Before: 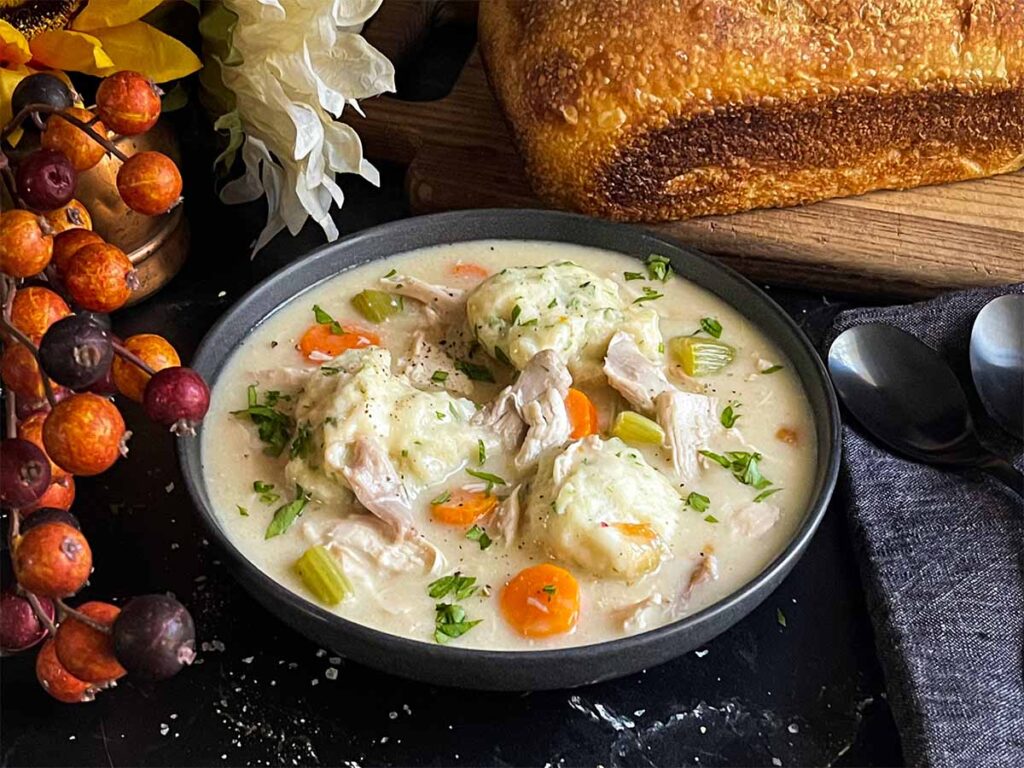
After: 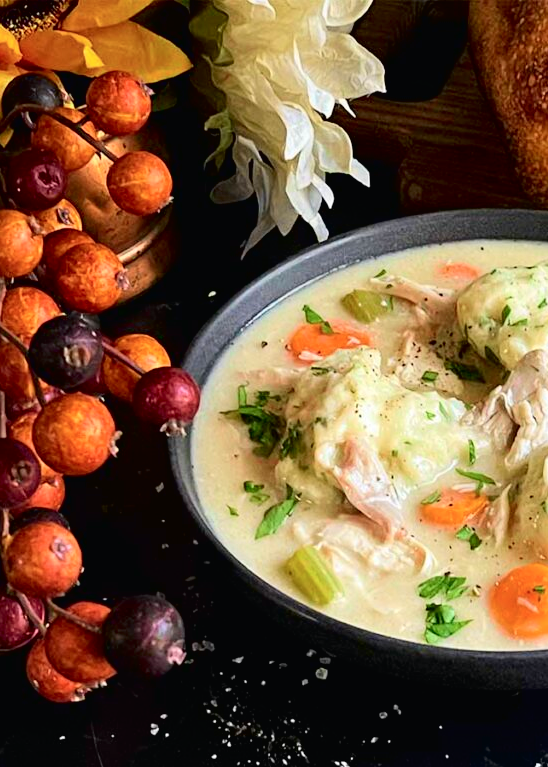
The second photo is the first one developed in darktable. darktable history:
crop: left 1.044%, right 45.364%, bottom 0.08%
tone curve: curves: ch0 [(0, 0.013) (0.054, 0.018) (0.205, 0.197) (0.289, 0.309) (0.382, 0.437) (0.475, 0.552) (0.666, 0.743) (0.791, 0.85) (1, 0.998)]; ch1 [(0, 0) (0.394, 0.338) (0.449, 0.404) (0.499, 0.498) (0.526, 0.528) (0.543, 0.564) (0.589, 0.633) (0.66, 0.687) (0.783, 0.804) (1, 1)]; ch2 [(0, 0) (0.304, 0.31) (0.403, 0.399) (0.441, 0.421) (0.474, 0.466) (0.498, 0.496) (0.524, 0.538) (0.555, 0.584) (0.633, 0.665) (0.7, 0.711) (1, 1)], color space Lab, independent channels, preserve colors none
